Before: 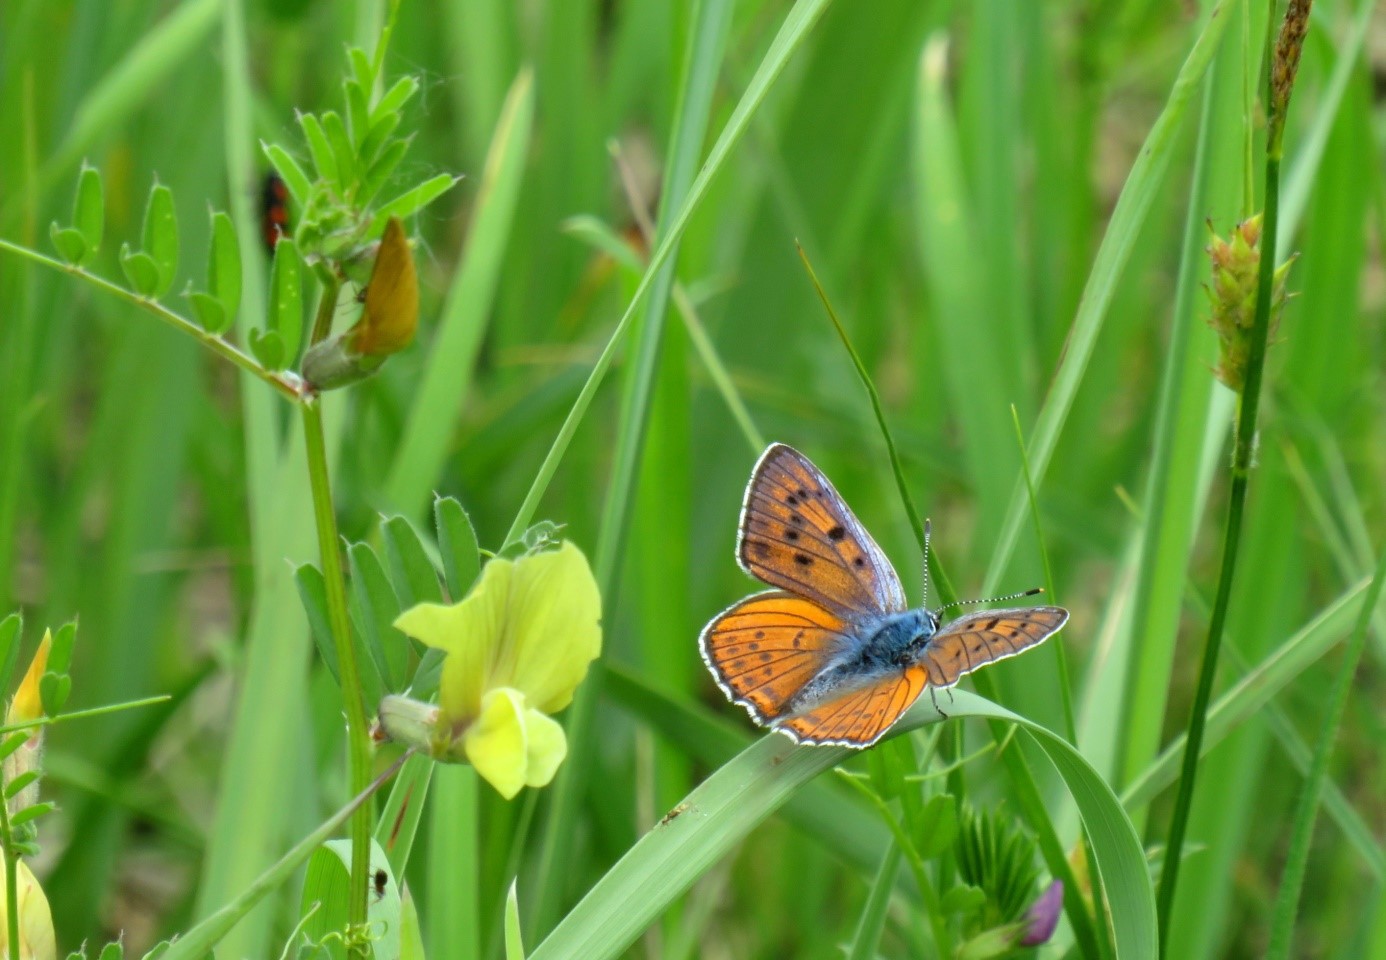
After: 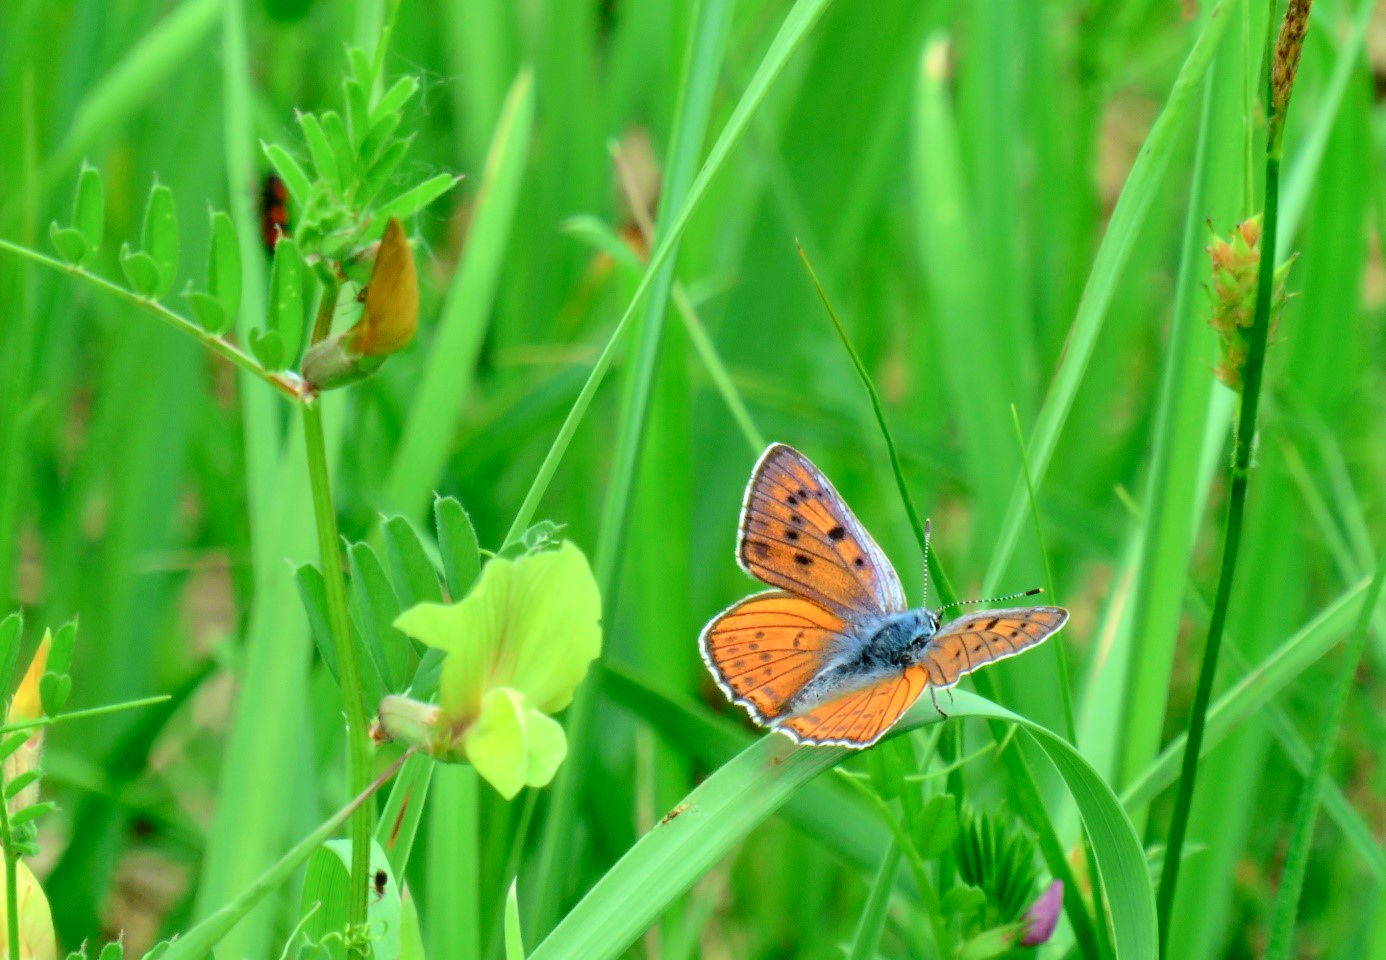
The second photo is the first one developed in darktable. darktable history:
tone curve: curves: ch0 [(0, 0) (0.051, 0.021) (0.11, 0.069) (0.25, 0.268) (0.427, 0.504) (0.715, 0.788) (0.908, 0.946) (1, 1)]; ch1 [(0, 0) (0.35, 0.29) (0.417, 0.352) (0.442, 0.421) (0.483, 0.474) (0.494, 0.485) (0.504, 0.501) (0.536, 0.551) (0.566, 0.596) (1, 1)]; ch2 [(0, 0) (0.48, 0.48) (0.504, 0.5) (0.53, 0.528) (0.554, 0.584) (0.642, 0.684) (0.824, 0.815) (1, 1)], color space Lab, independent channels, preserve colors none
